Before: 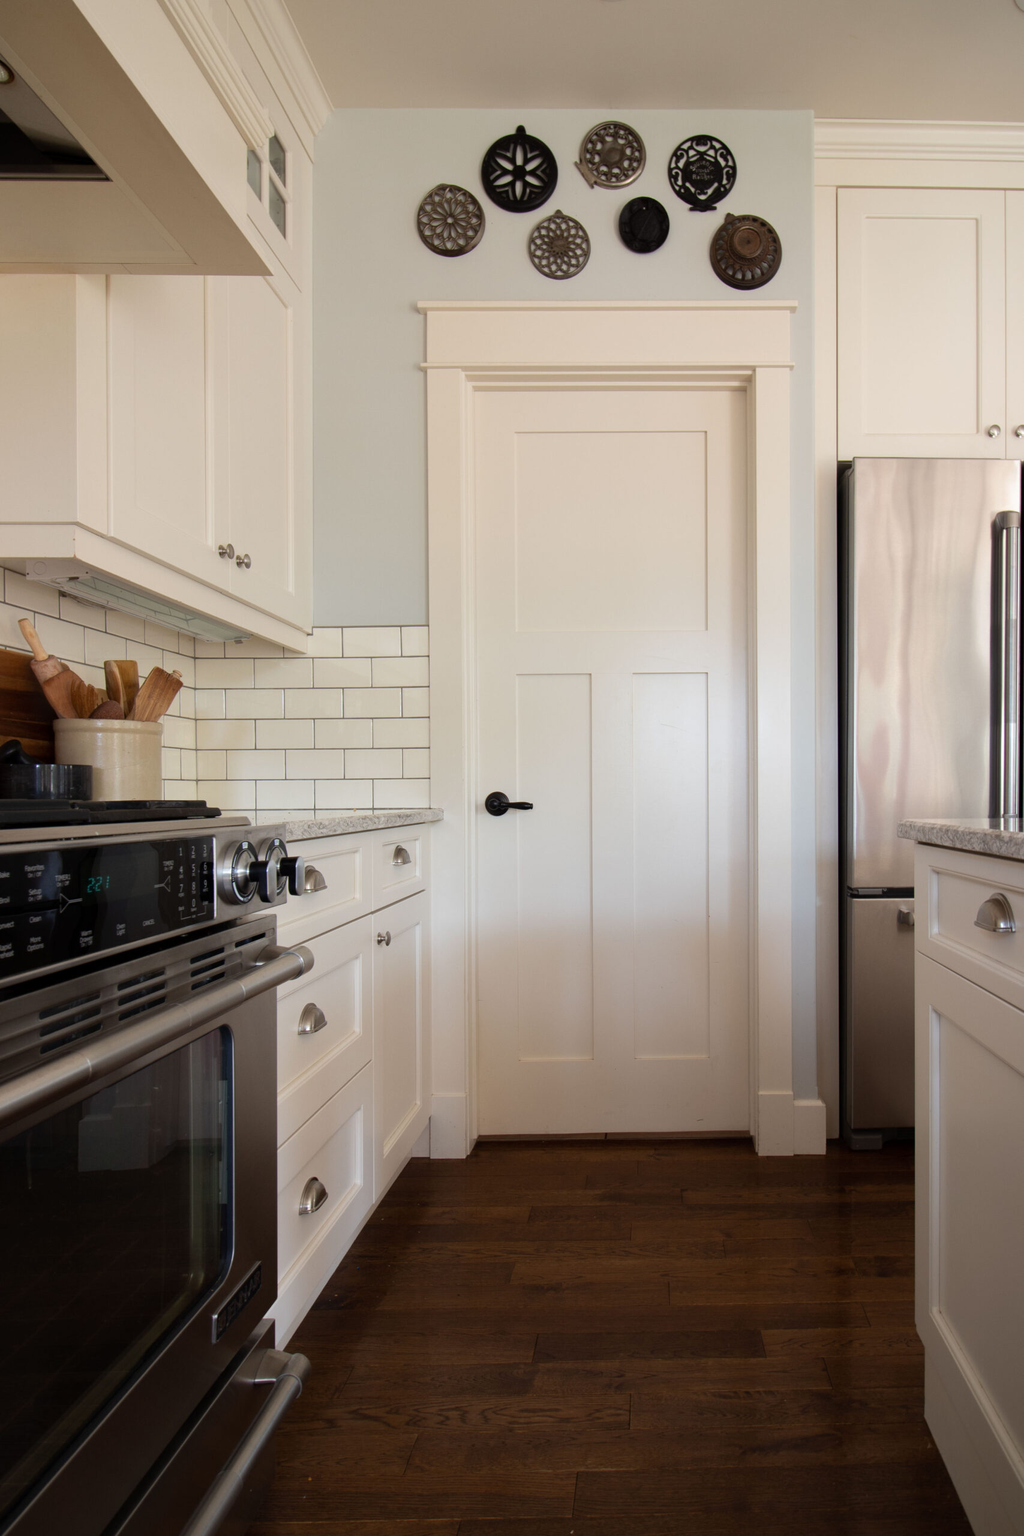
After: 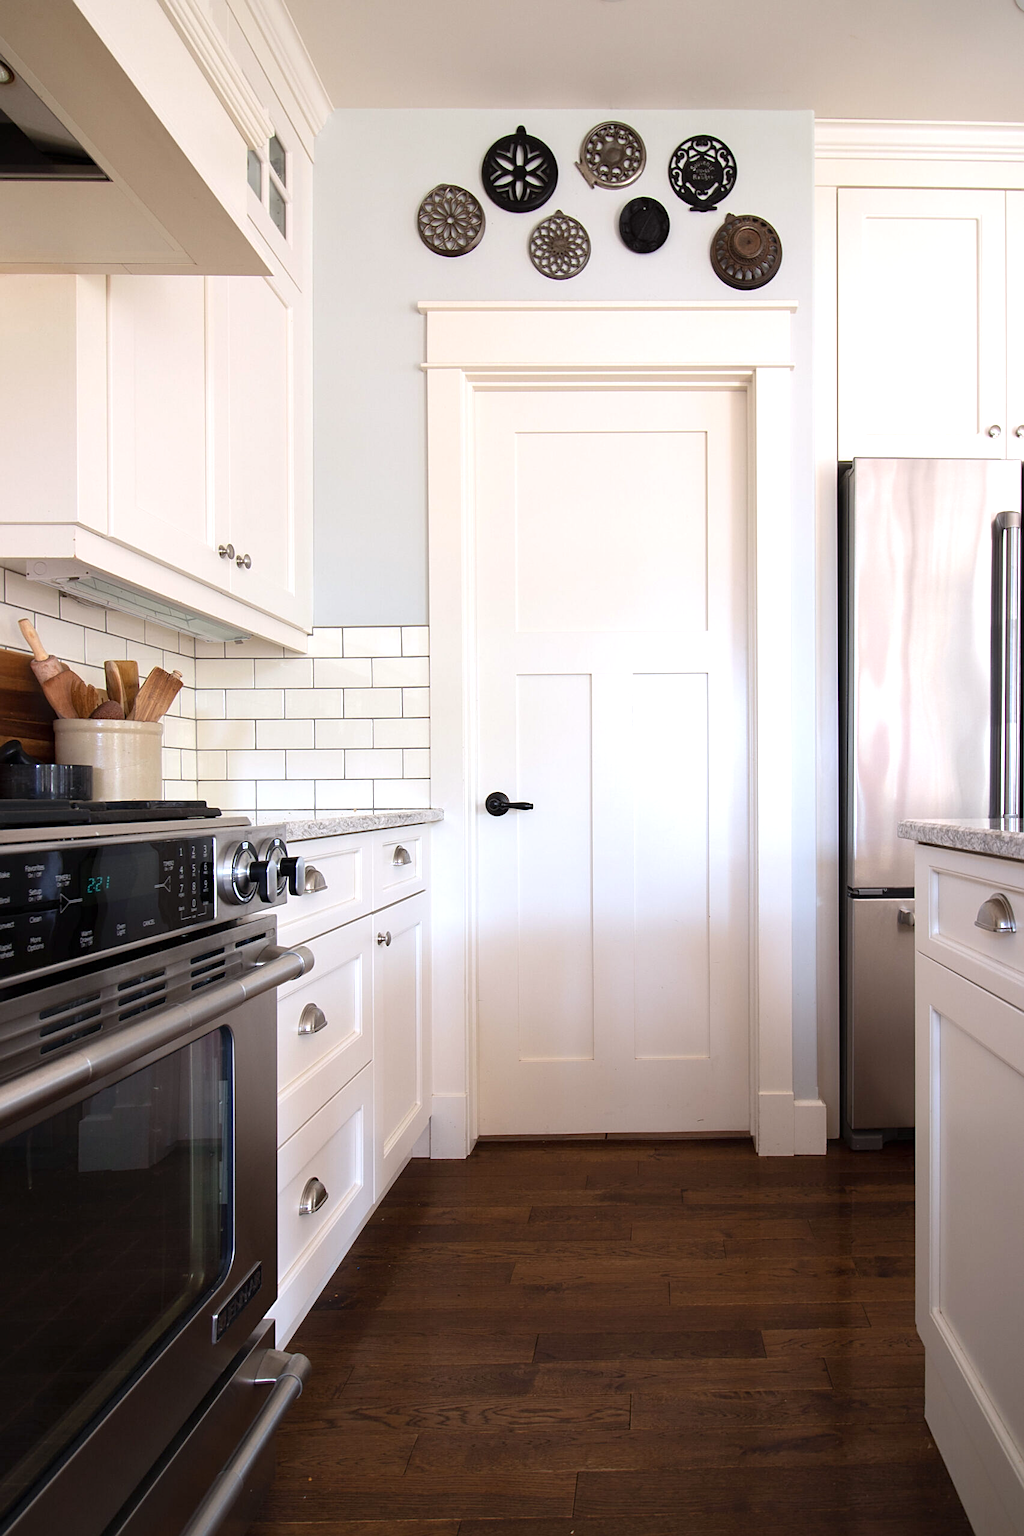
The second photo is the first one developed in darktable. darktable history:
color calibration: illuminant as shot in camera, x 0.358, y 0.373, temperature 4628.91 K
sharpen: on, module defaults
exposure: black level correction 0, exposure 0.7 EV, compensate exposure bias true, compensate highlight preservation false
